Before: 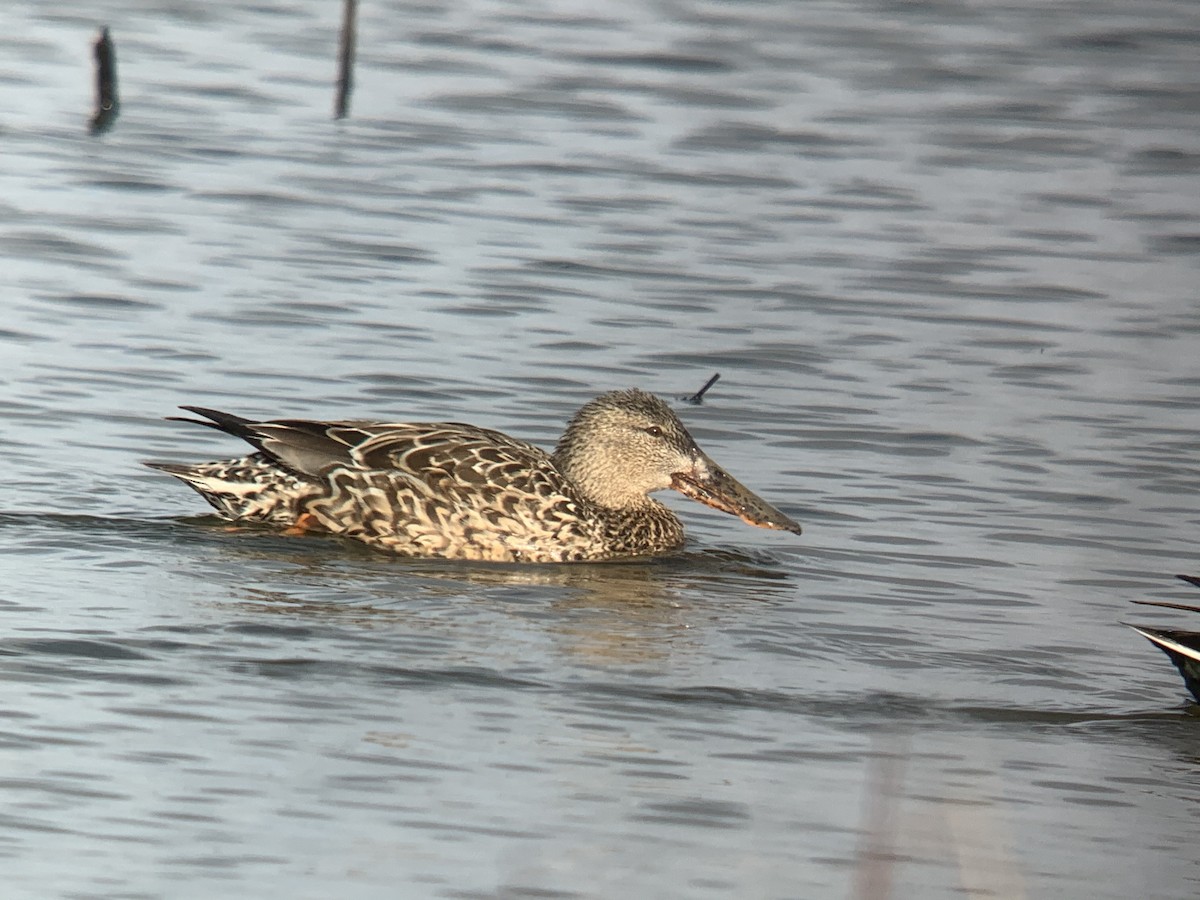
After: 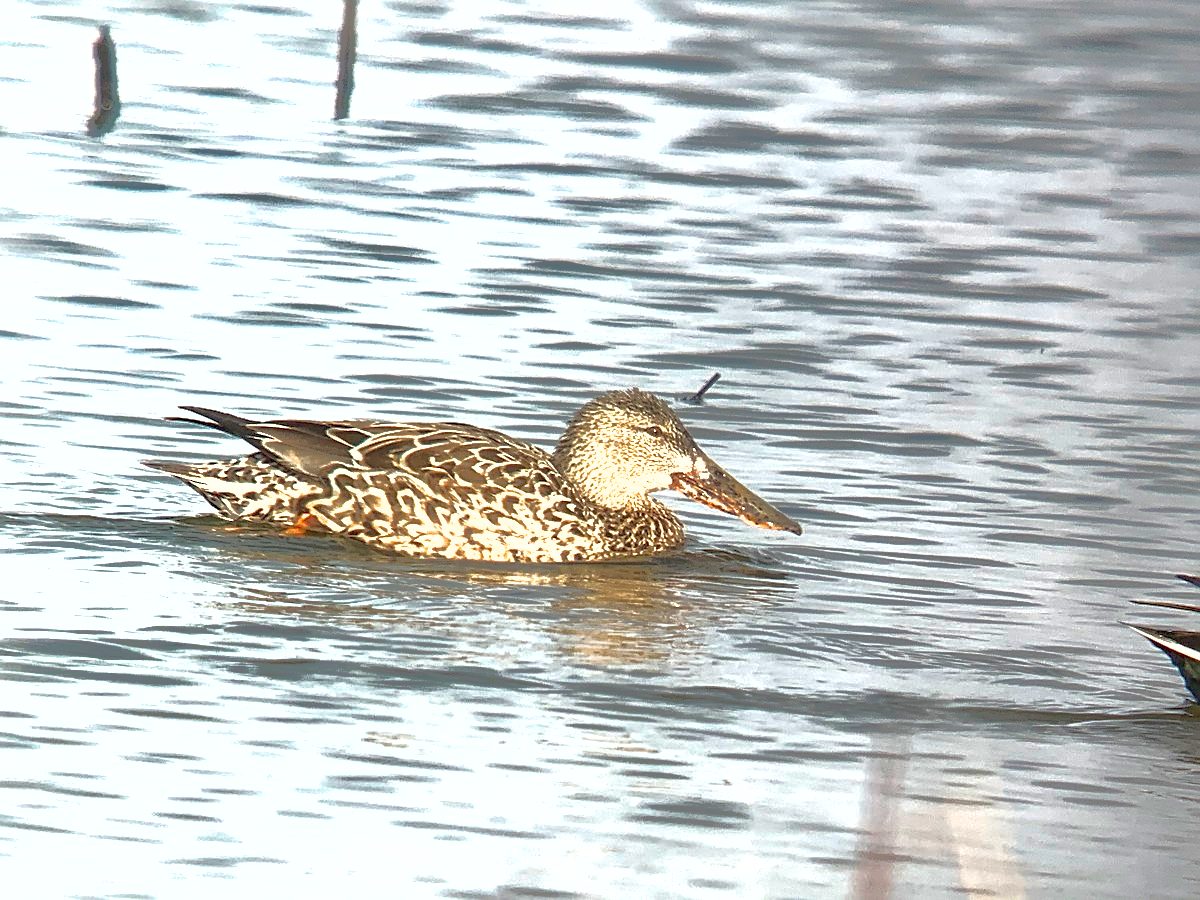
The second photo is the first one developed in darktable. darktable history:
sharpen: on, module defaults
shadows and highlights: highlights -60.09
exposure: exposure 1.268 EV, compensate highlight preservation false
